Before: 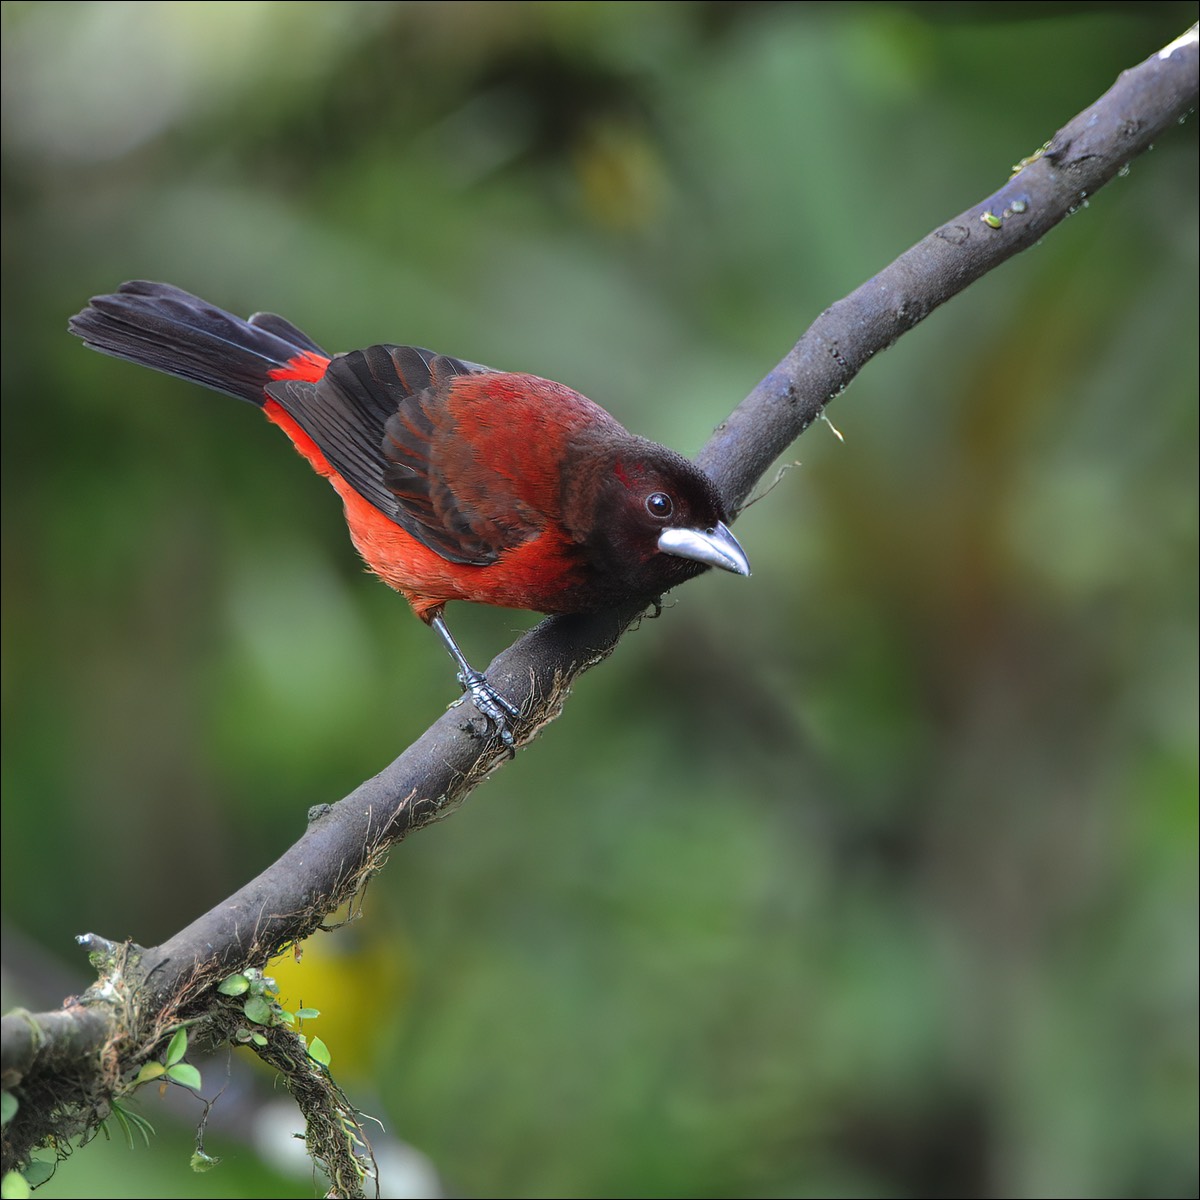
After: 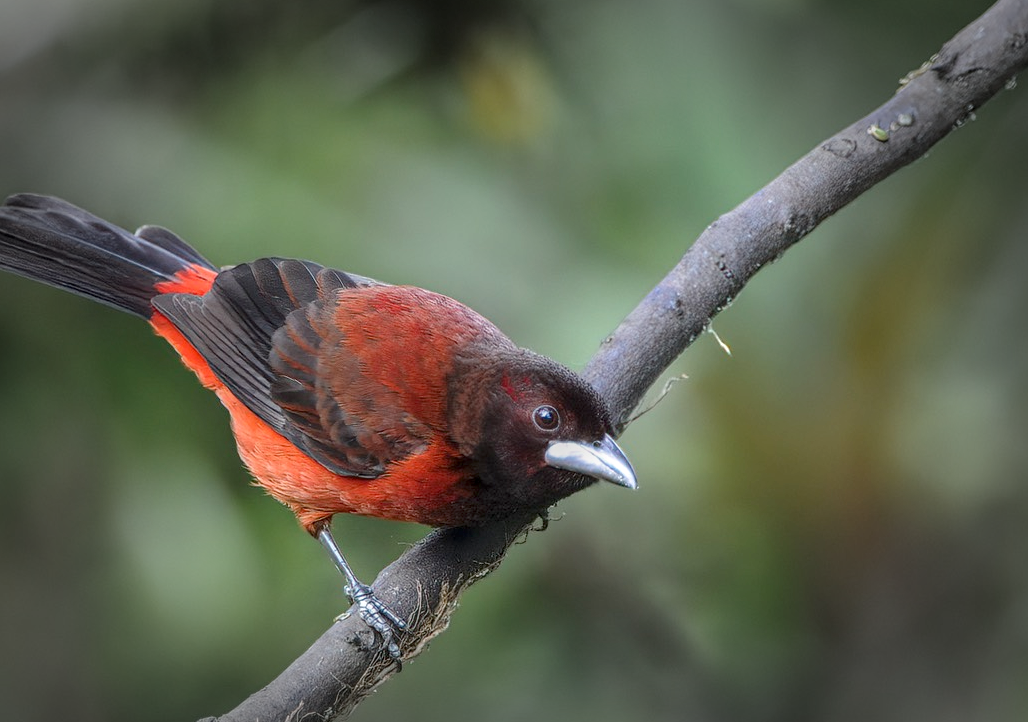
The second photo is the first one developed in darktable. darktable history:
vignetting: fall-off start 66.91%, fall-off radius 39.69%, automatic ratio true, width/height ratio 0.664, unbound false
local contrast: highlights 1%, shadows 5%, detail 134%
crop and rotate: left 9.436%, top 7.308%, right 4.866%, bottom 32.474%
